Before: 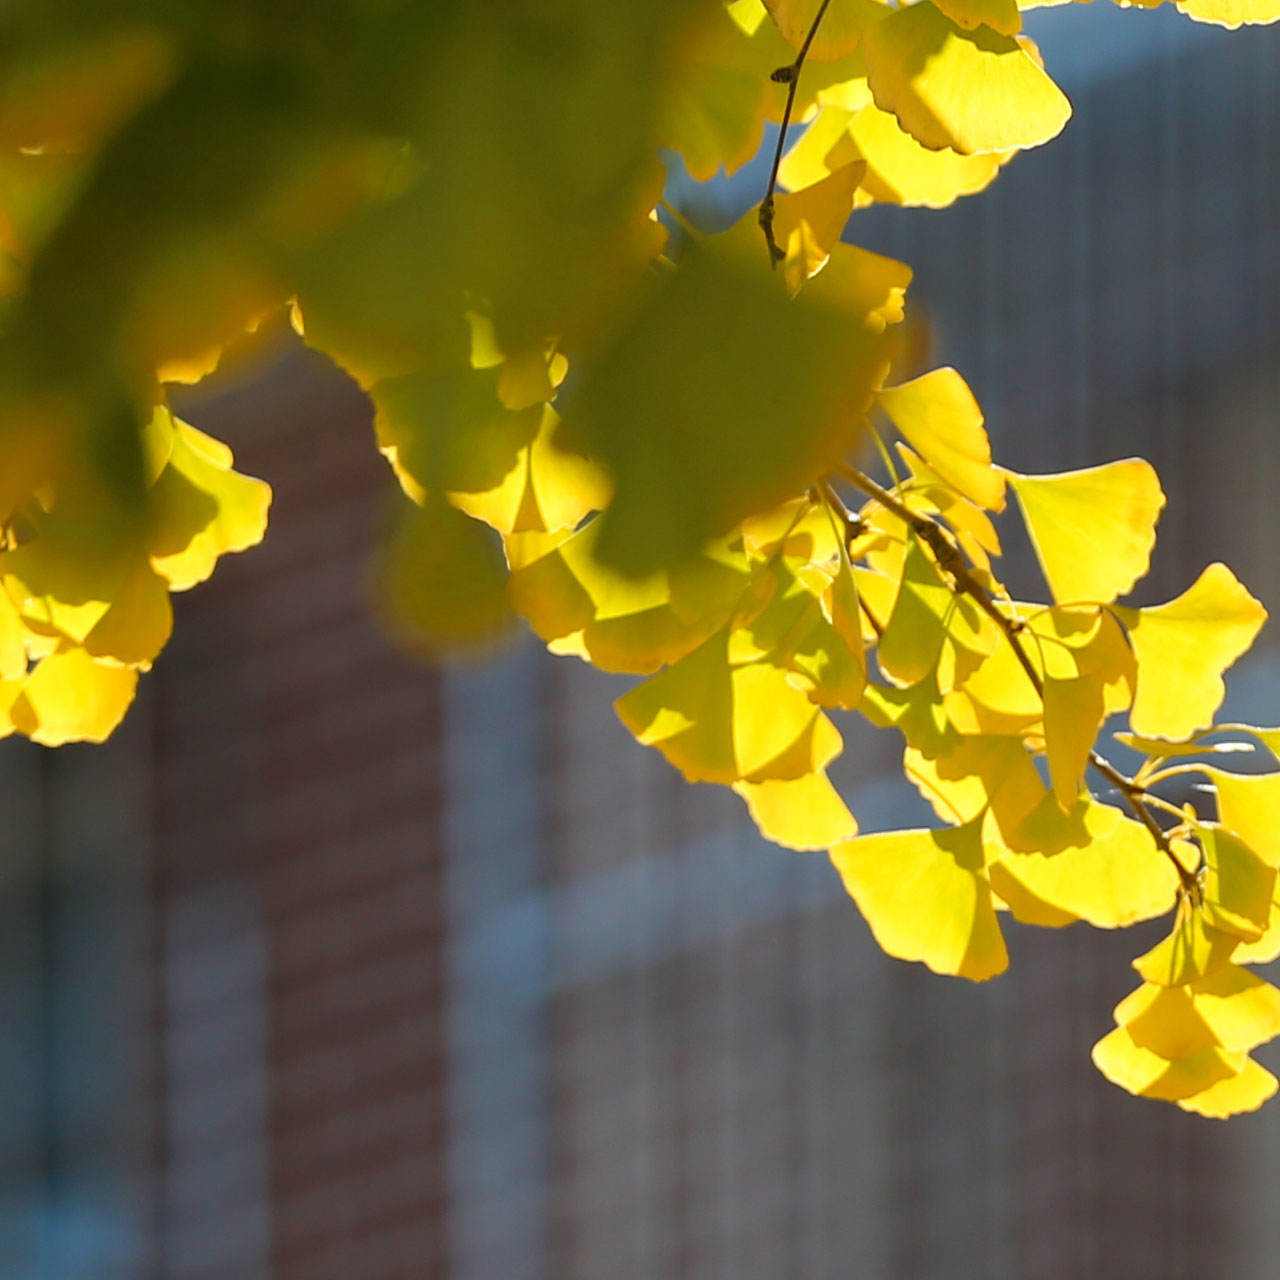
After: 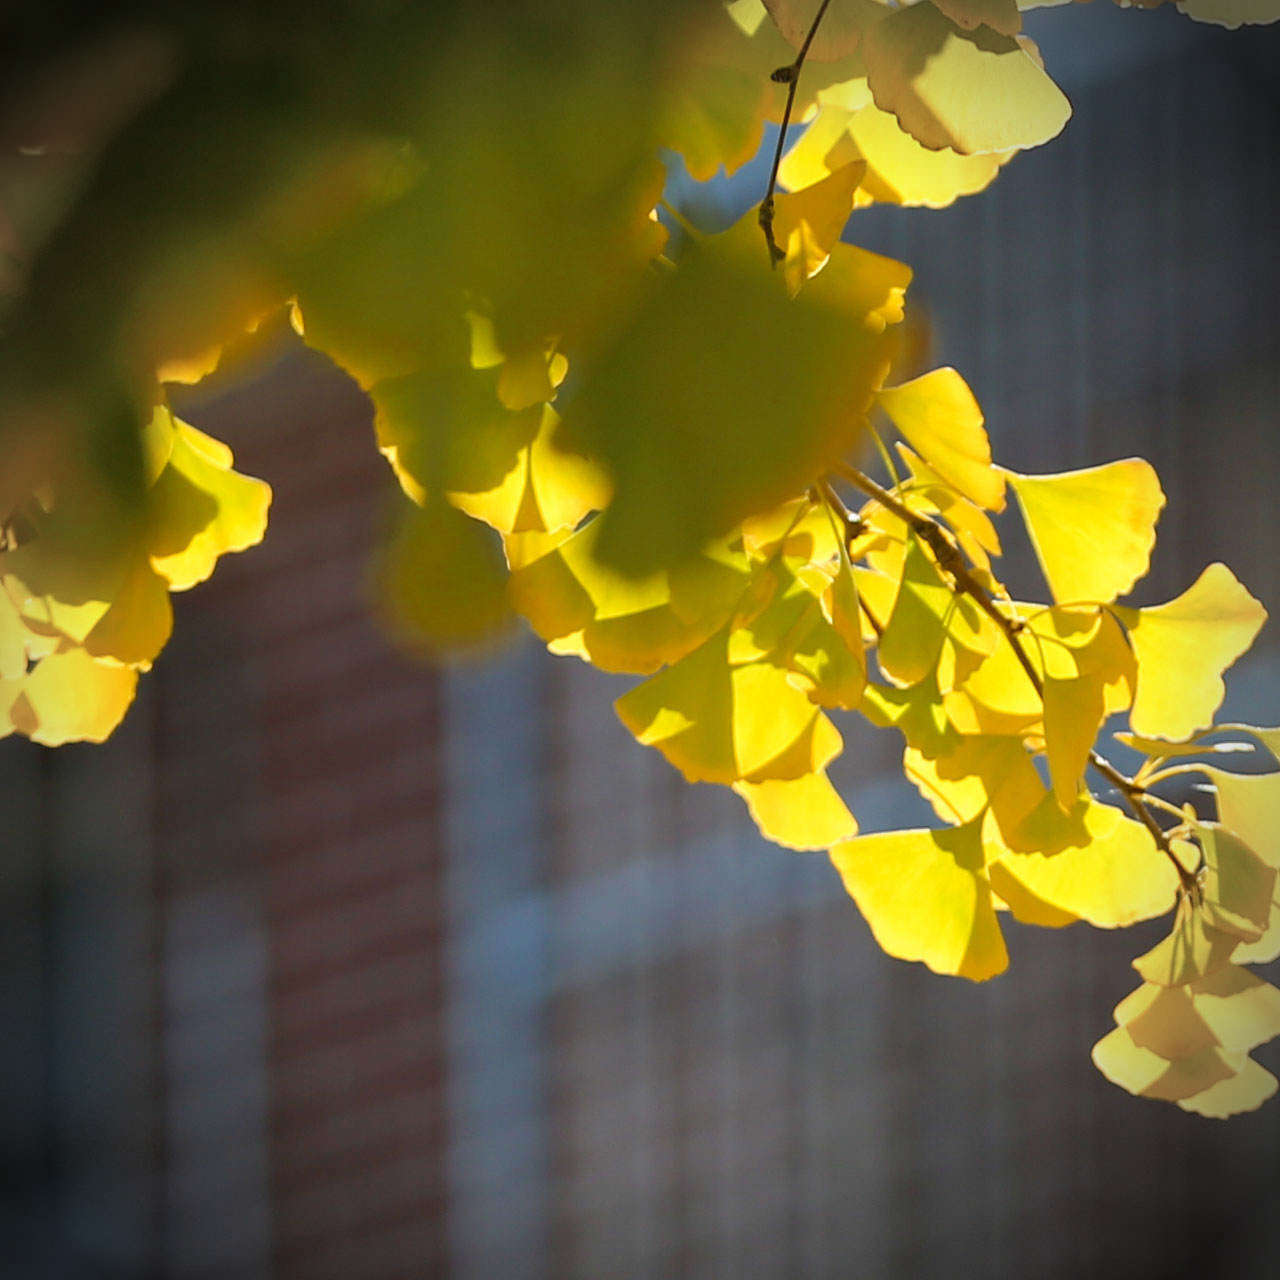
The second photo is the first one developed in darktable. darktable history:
vignetting: brightness -0.868
